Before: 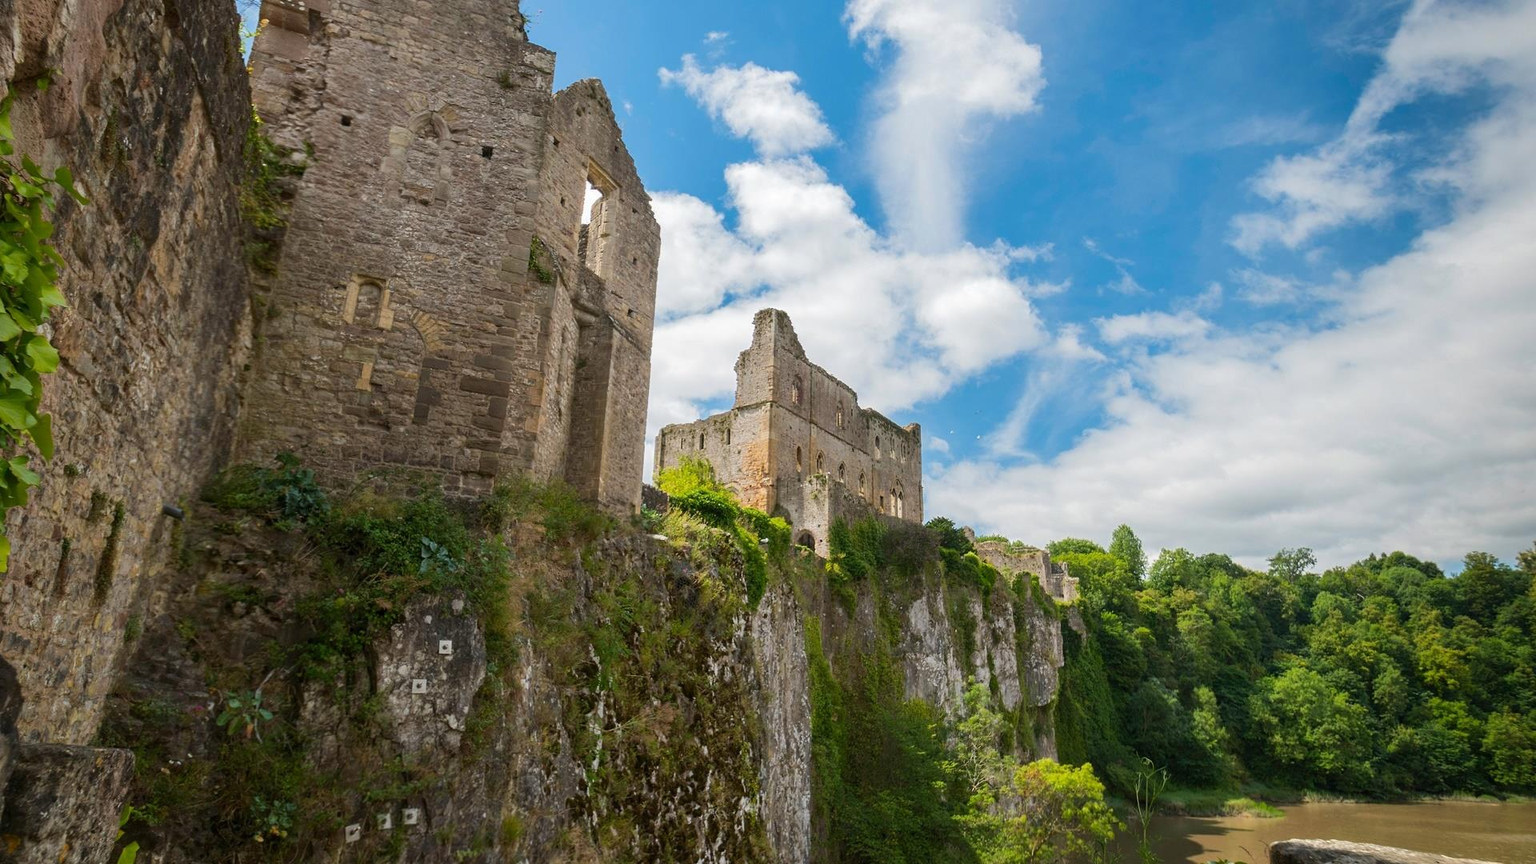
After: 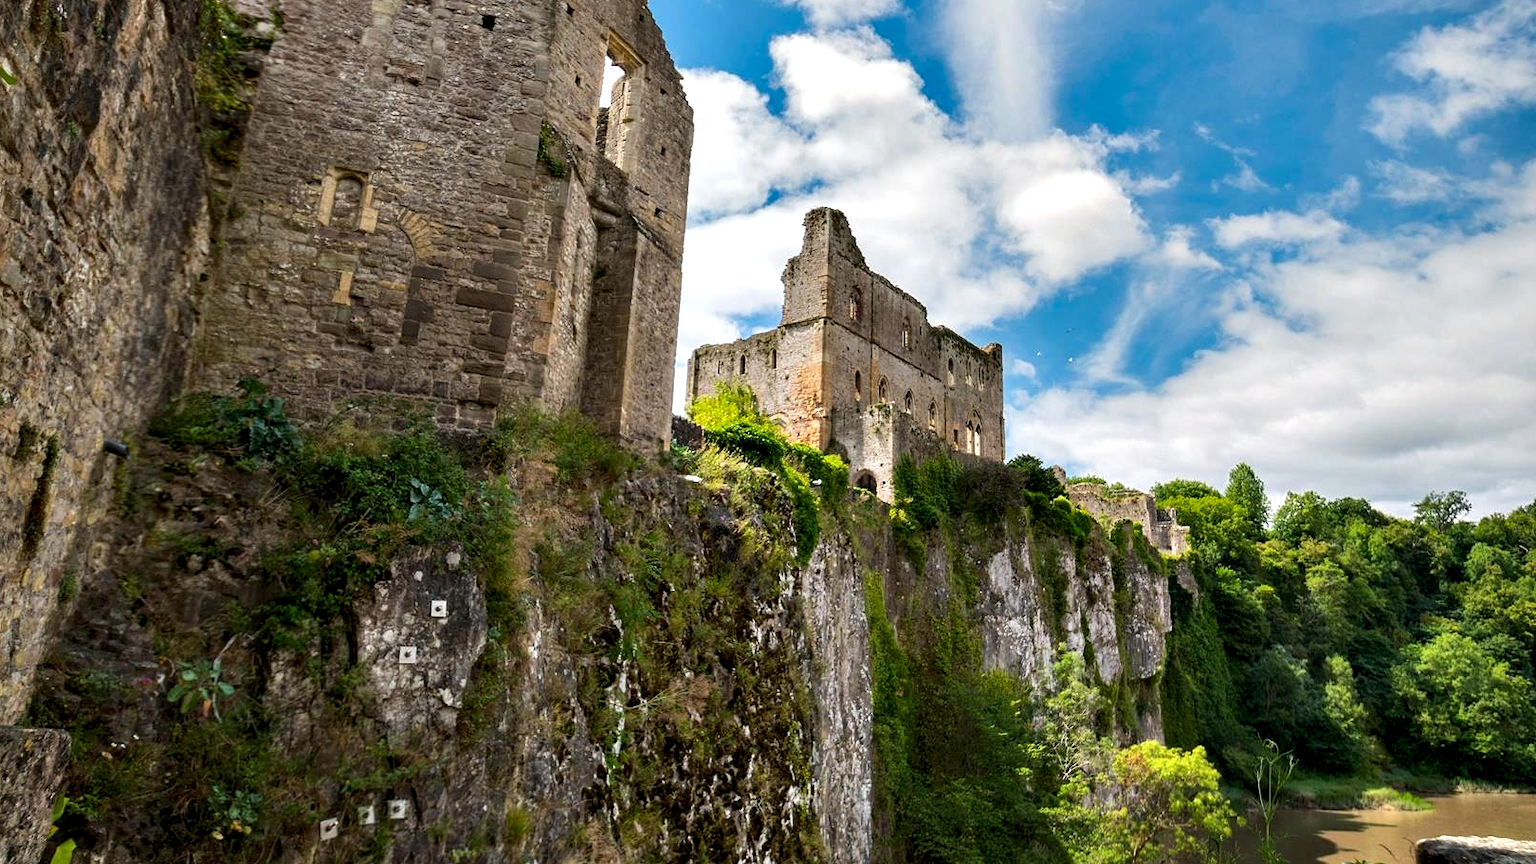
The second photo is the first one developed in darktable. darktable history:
contrast equalizer: octaves 7, y [[0.6 ×6], [0.55 ×6], [0 ×6], [0 ×6], [0 ×6]]
crop and rotate: left 4.924%, top 15.477%, right 10.651%
